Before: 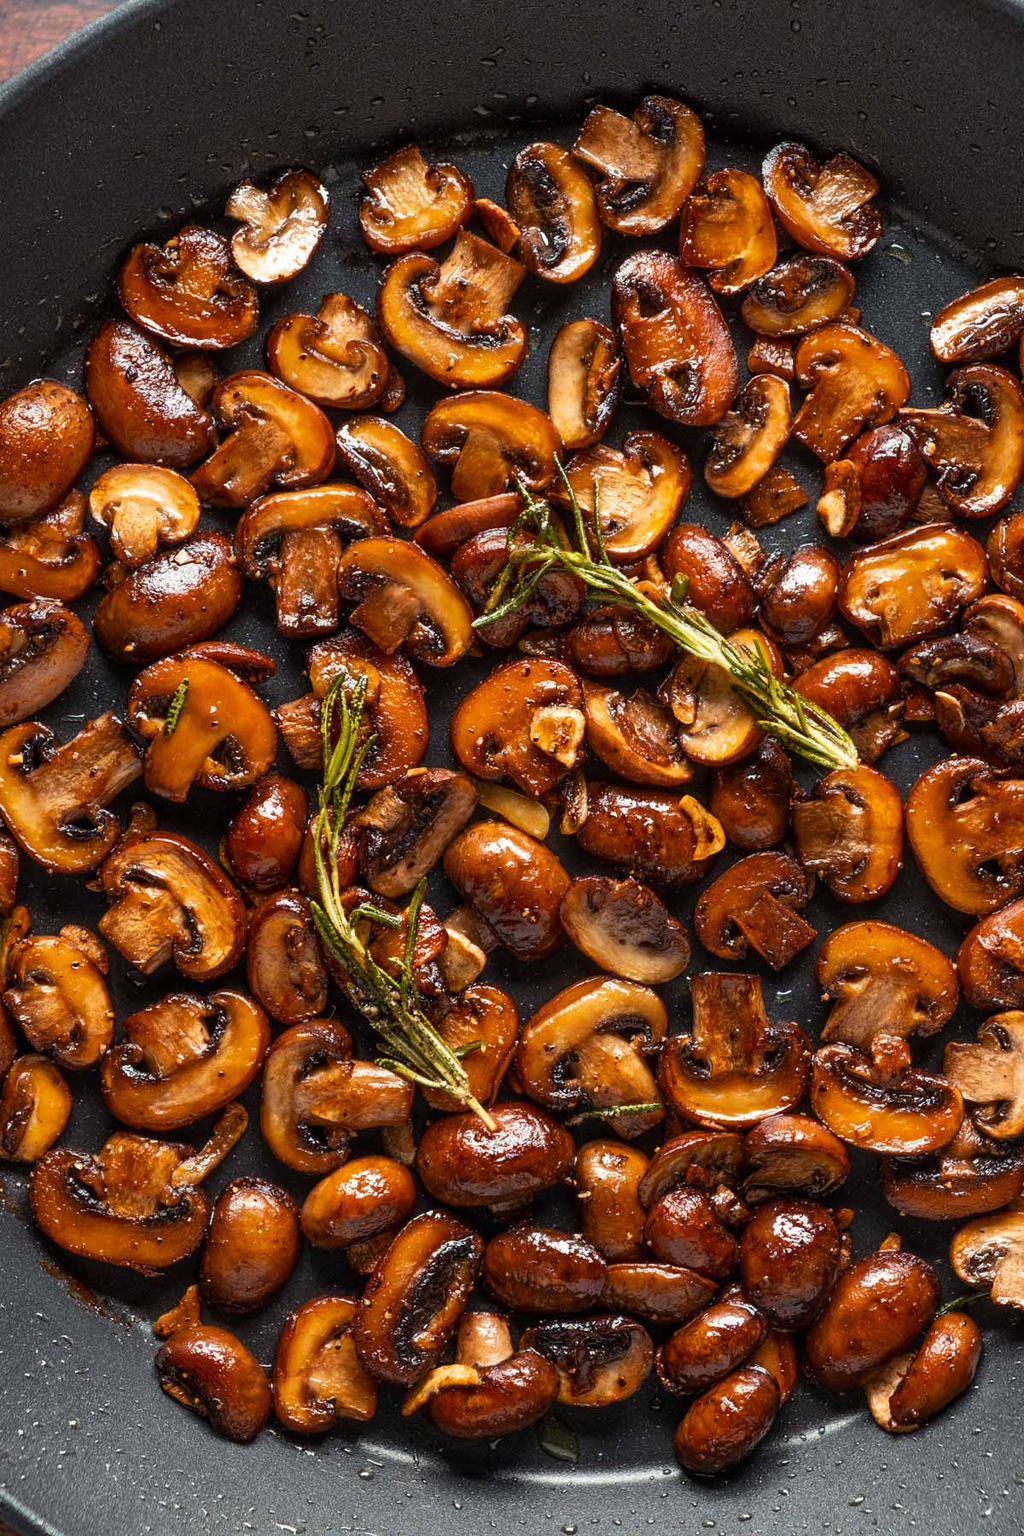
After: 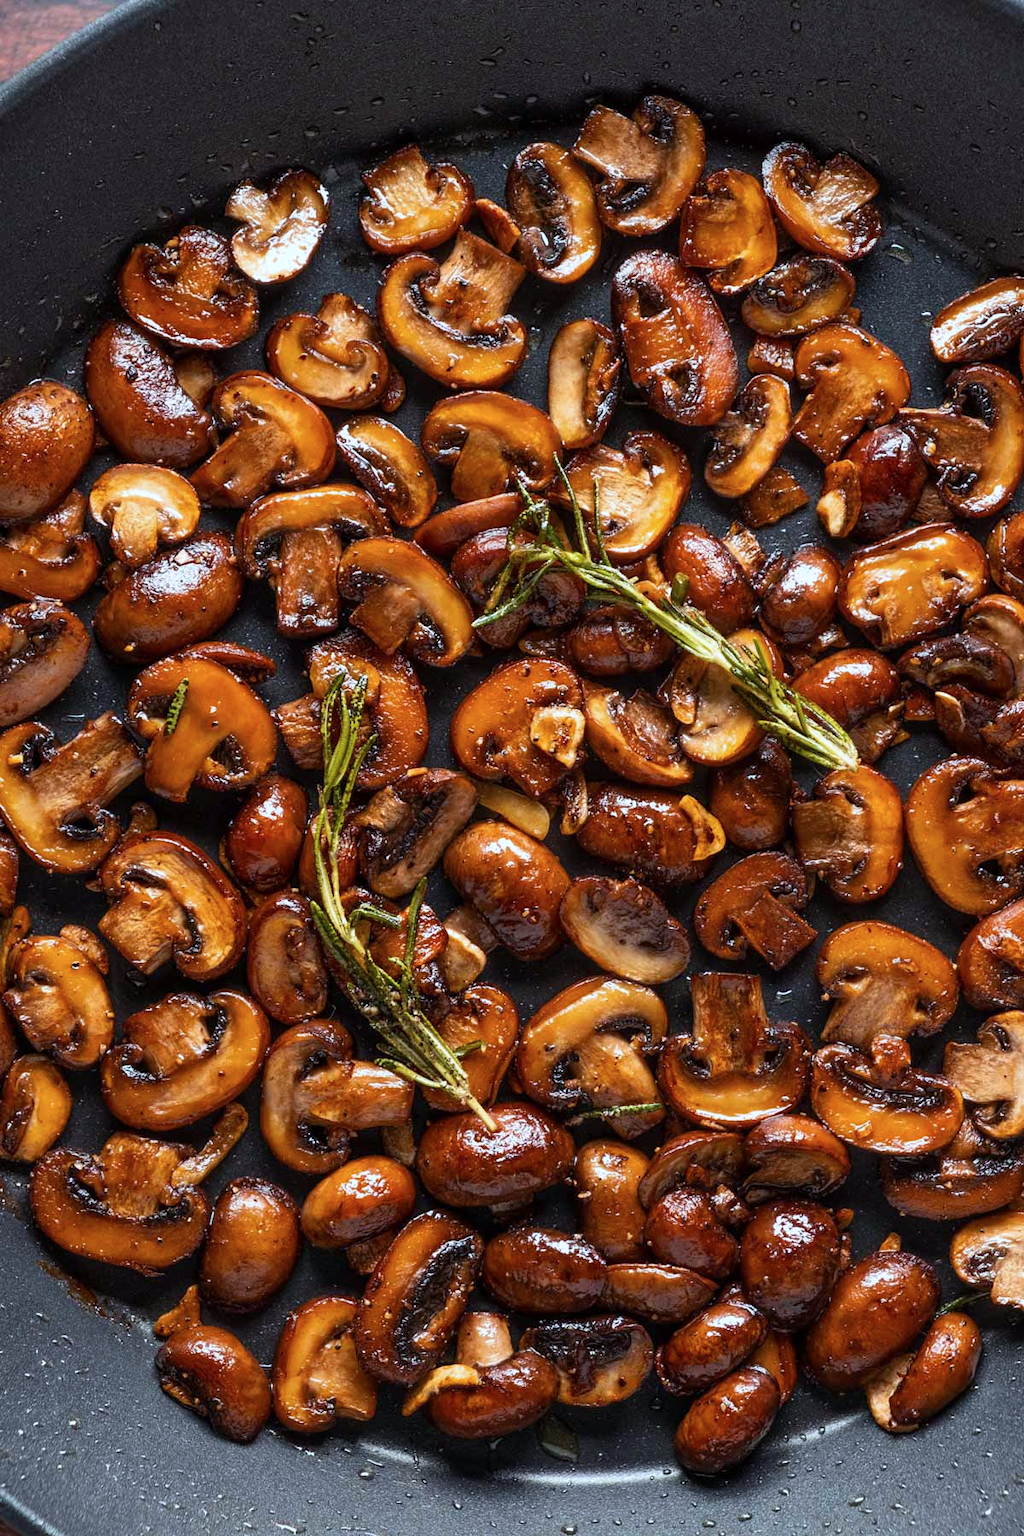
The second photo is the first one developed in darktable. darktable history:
color calibration: gray › normalize channels true, x 0.37, y 0.382, temperature 4314.6 K, gamut compression 0.025
